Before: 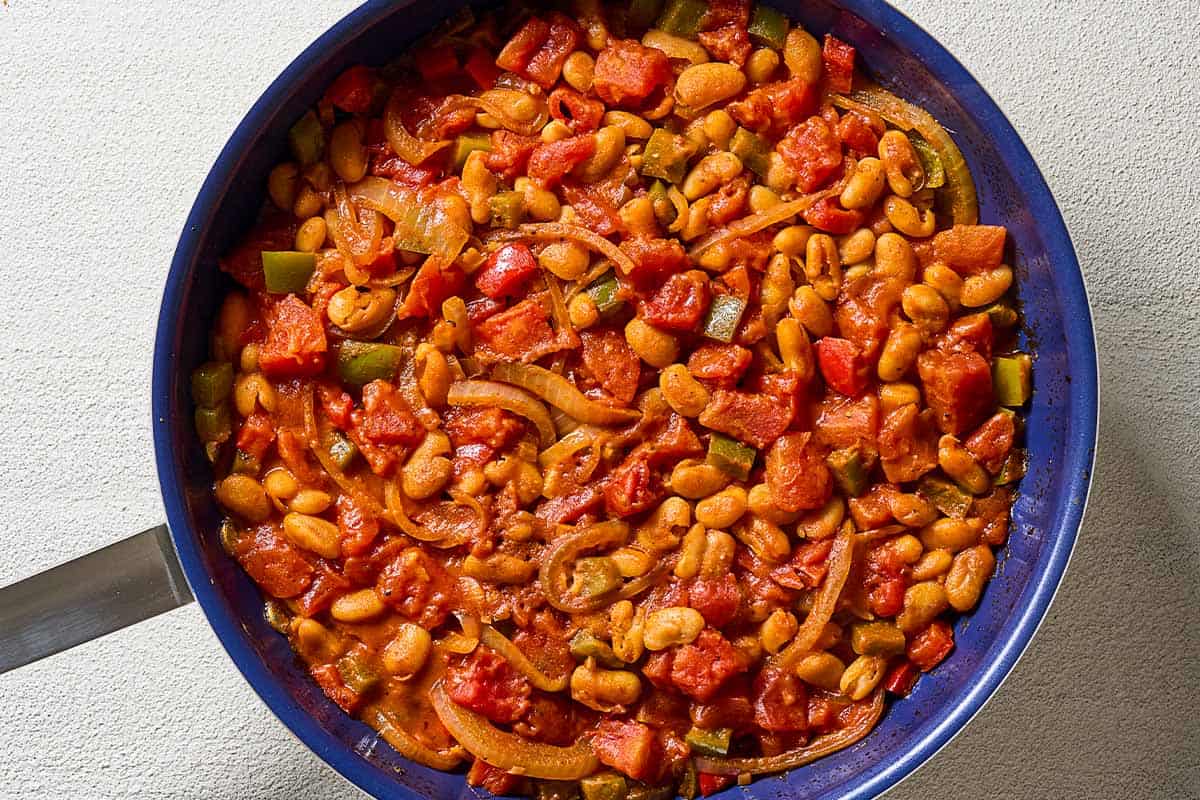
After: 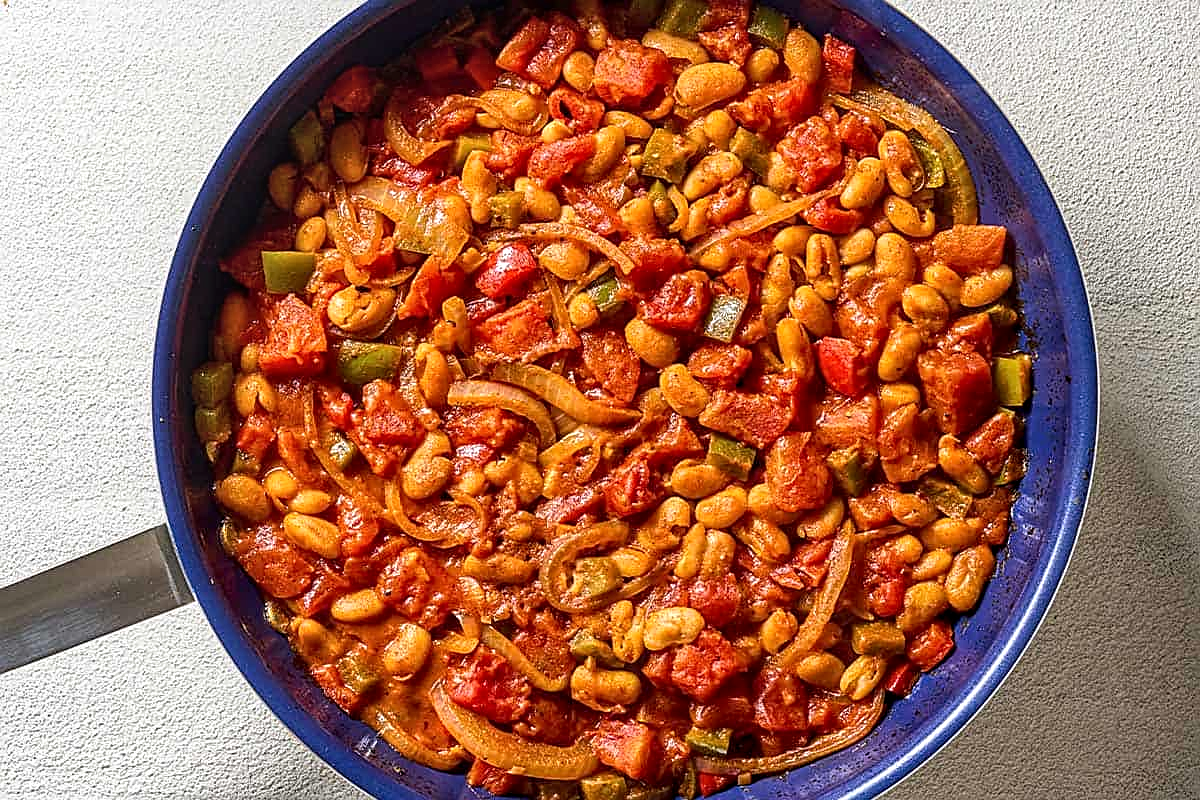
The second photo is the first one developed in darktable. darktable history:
local contrast: on, module defaults
sharpen: on, module defaults
exposure: black level correction 0.001, exposure 0.193 EV, compensate exposure bias true, compensate highlight preservation false
